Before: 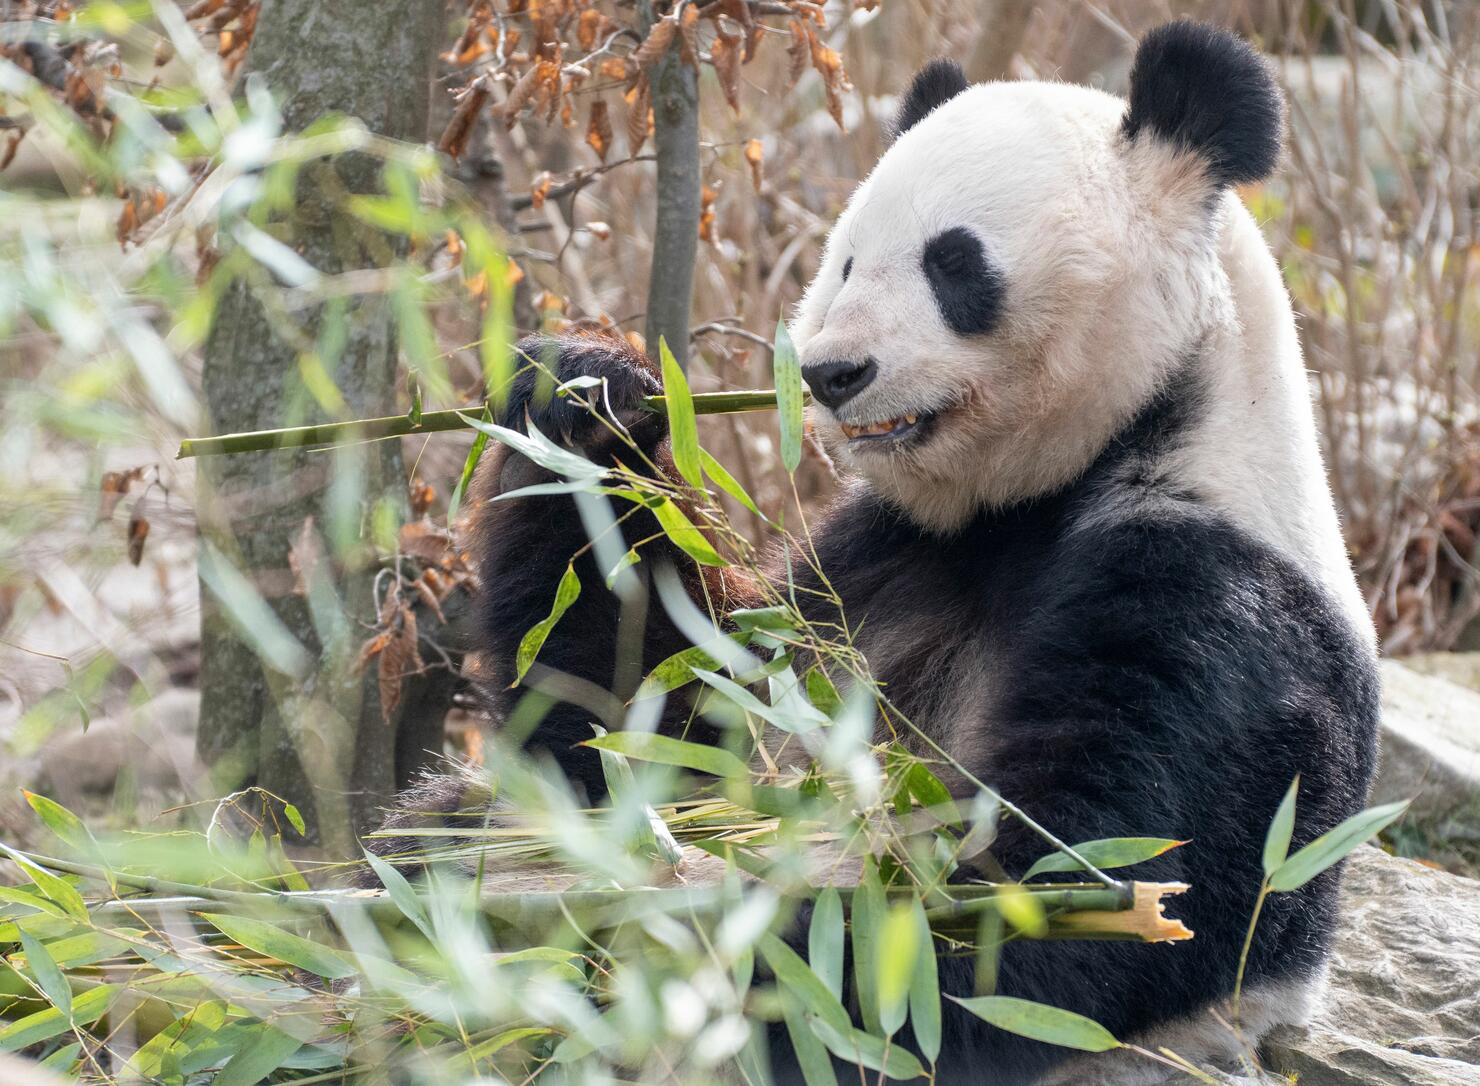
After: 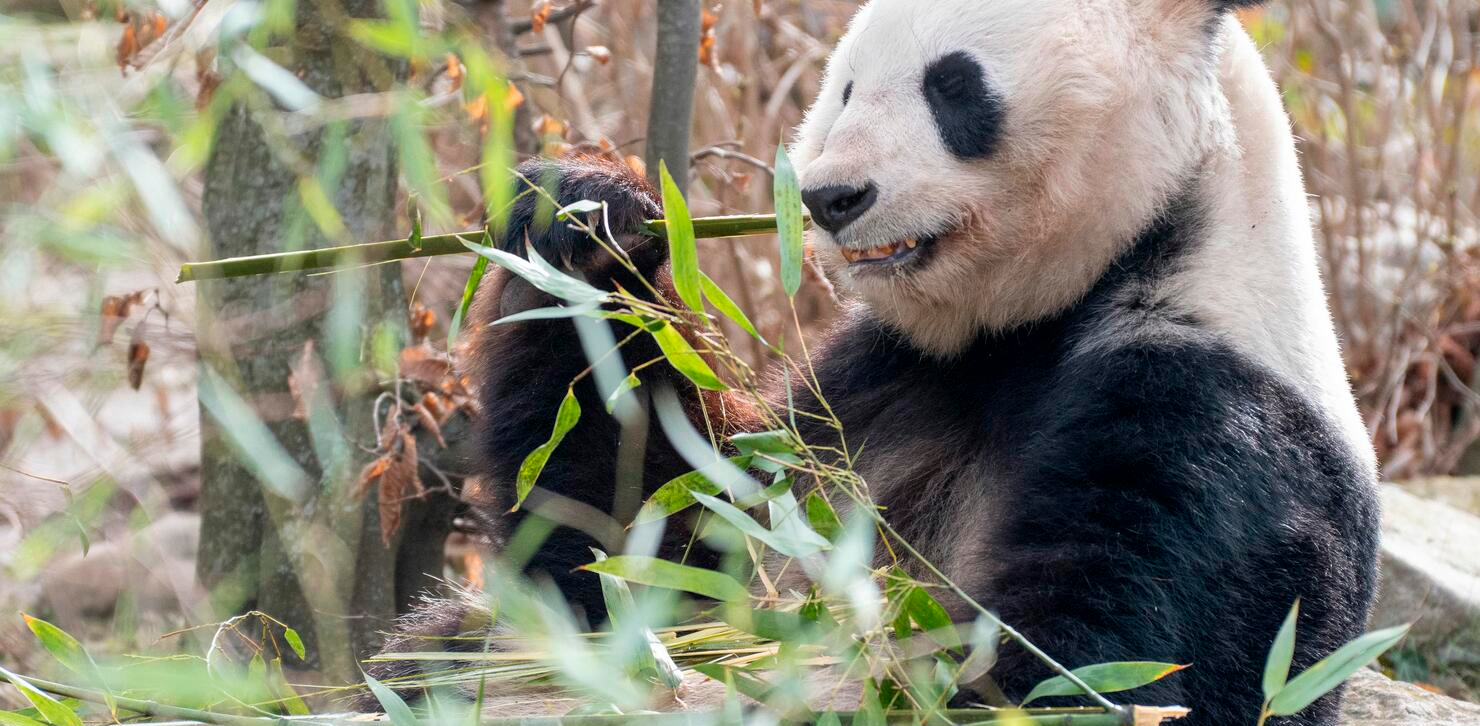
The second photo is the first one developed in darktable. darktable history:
crop: top 16.288%, bottom 16.753%
